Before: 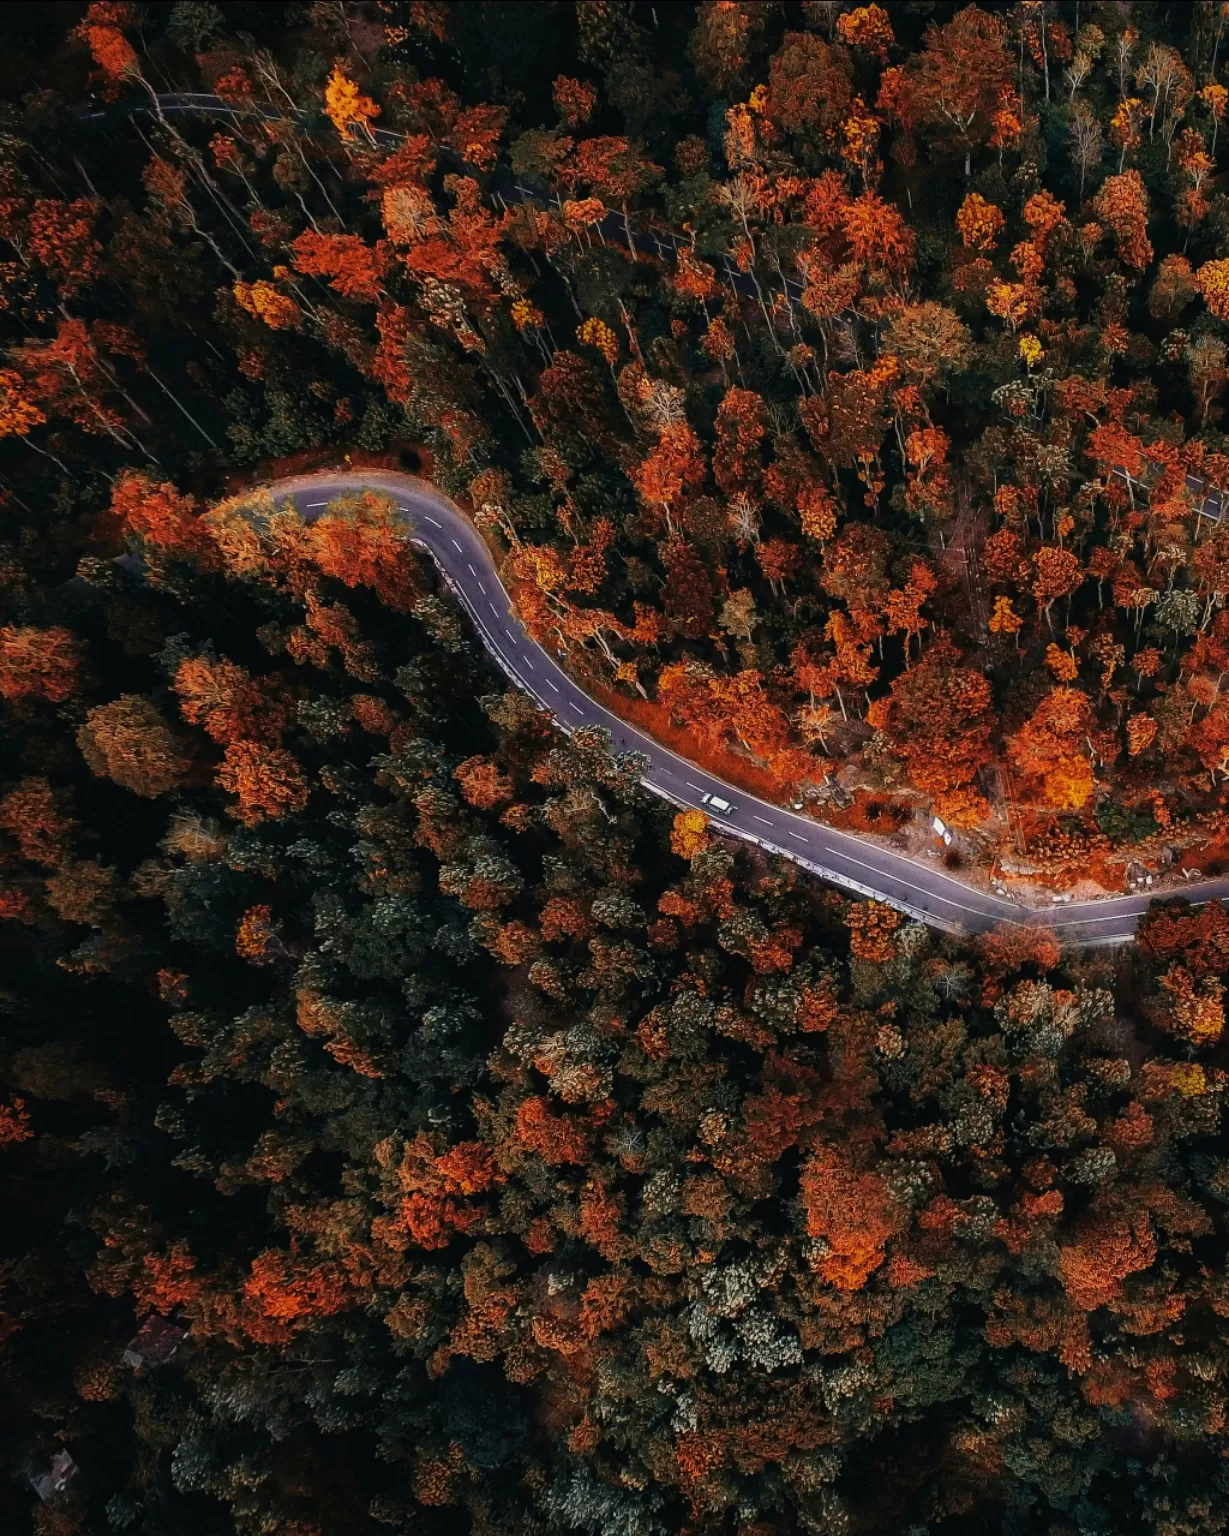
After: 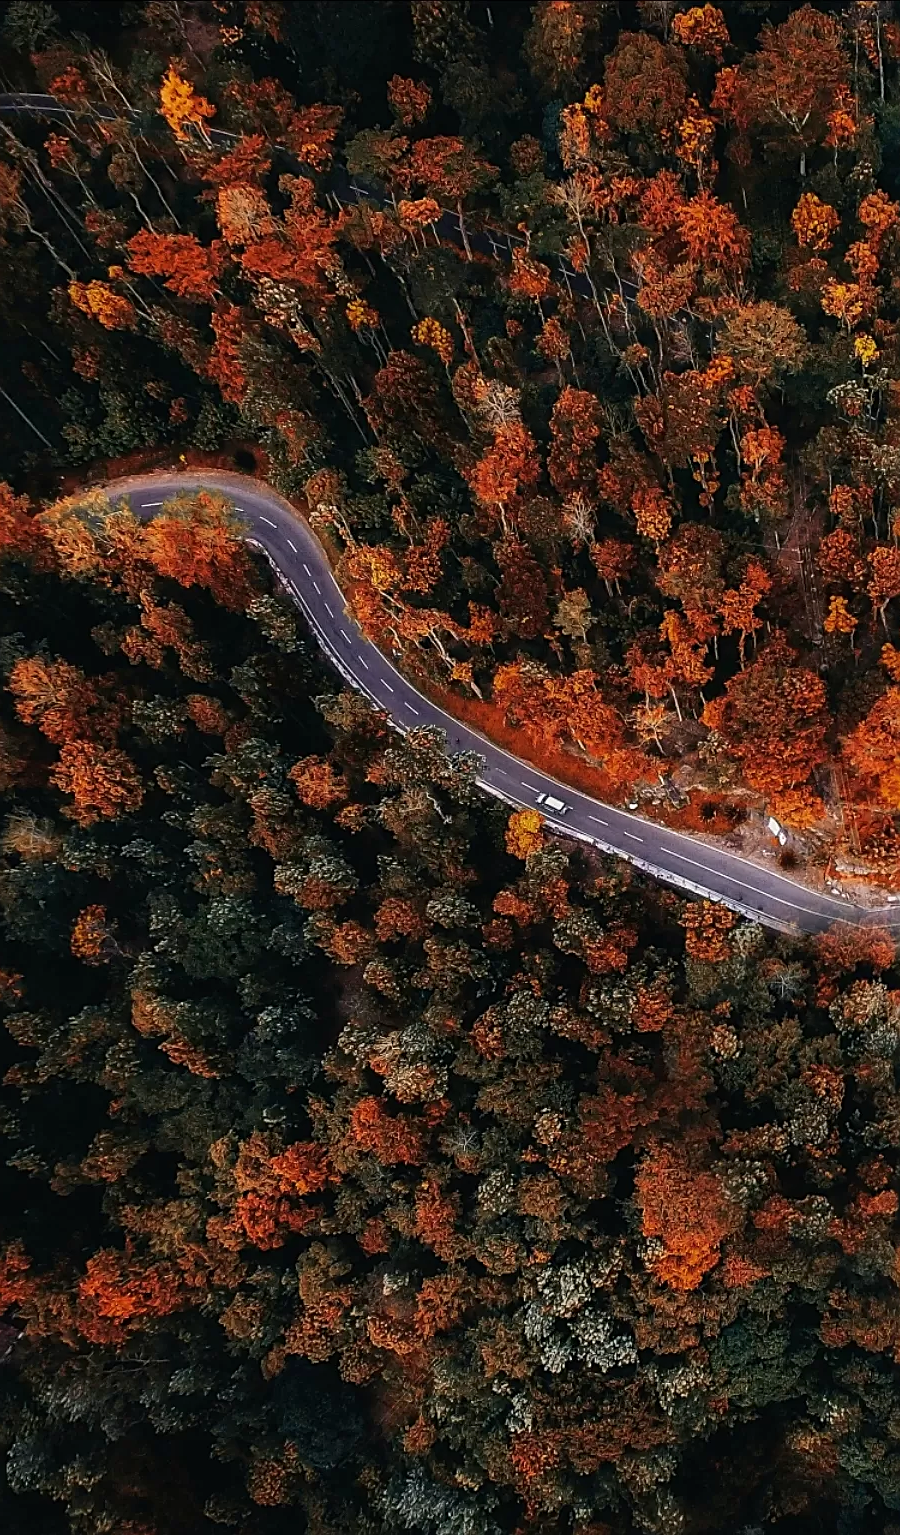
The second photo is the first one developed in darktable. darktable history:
crop: left 13.437%, top 0%, right 13.273%
sharpen: on, module defaults
